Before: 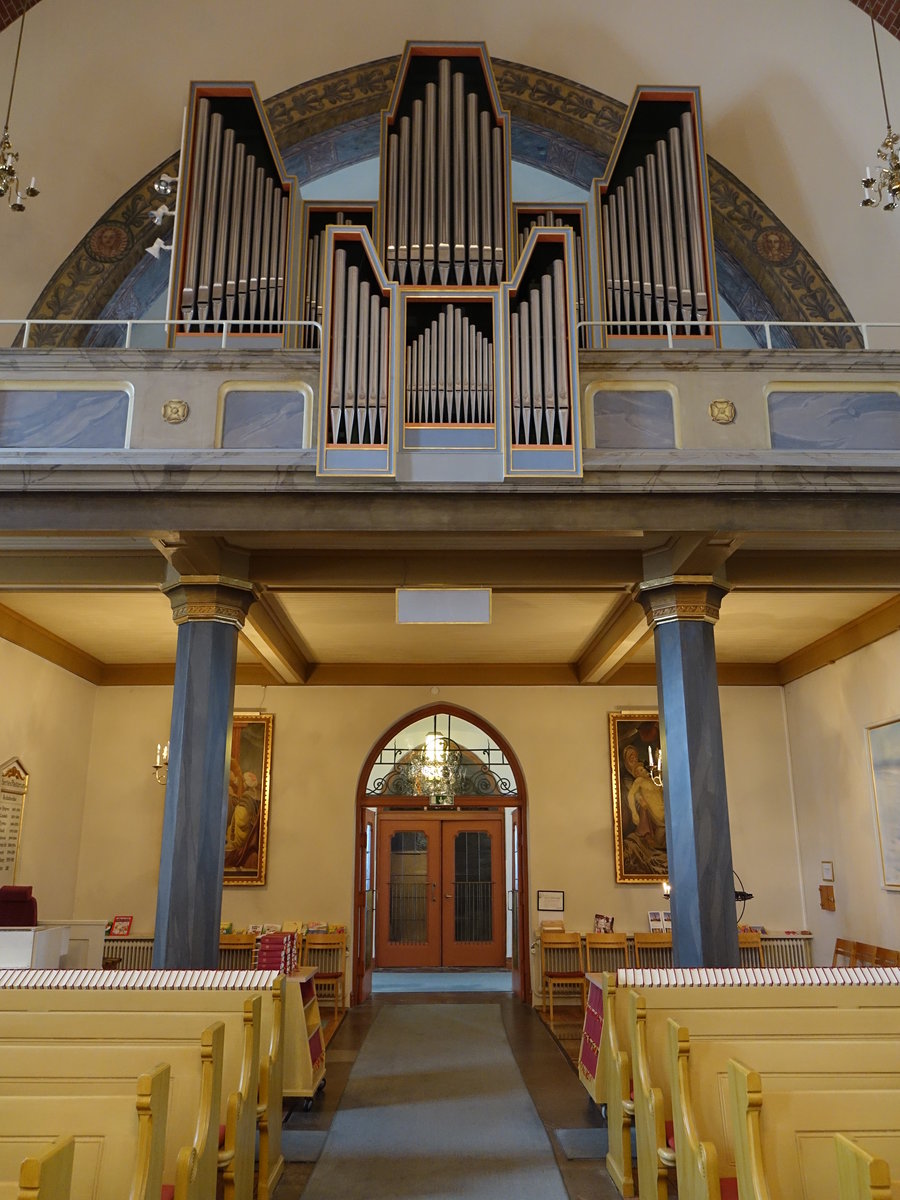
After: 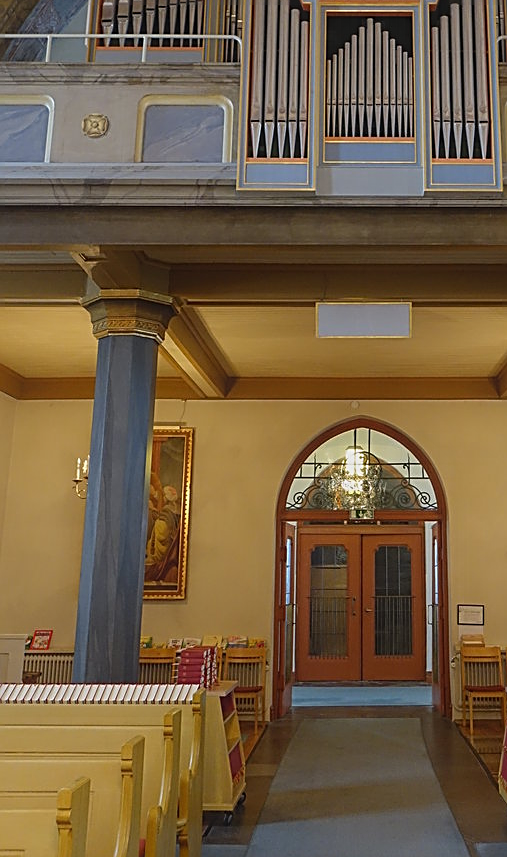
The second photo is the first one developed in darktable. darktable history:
sharpen: on, module defaults
crop: left 8.966%, top 23.852%, right 34.699%, bottom 4.703%
contrast equalizer: y [[0.439, 0.44, 0.442, 0.457, 0.493, 0.498], [0.5 ×6], [0.5 ×6], [0 ×6], [0 ×6]]
